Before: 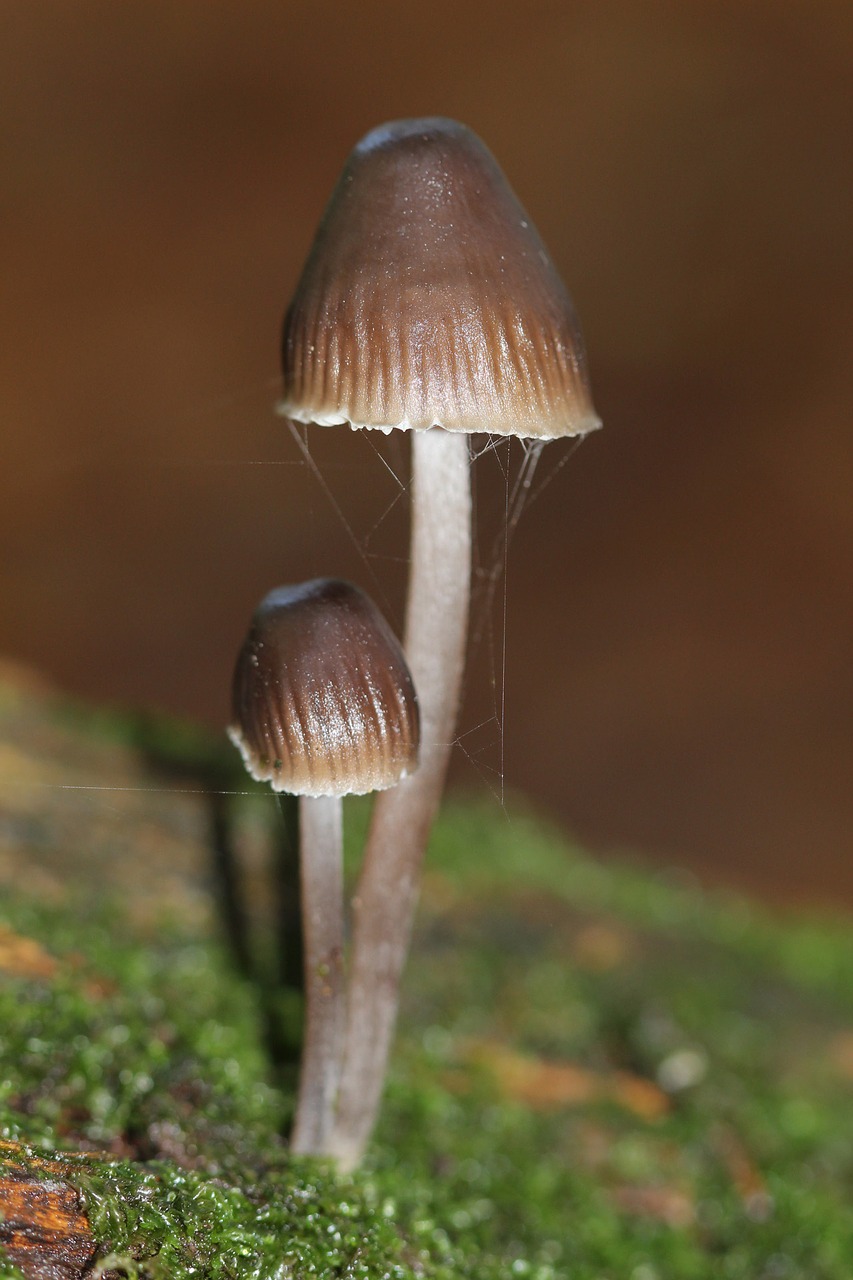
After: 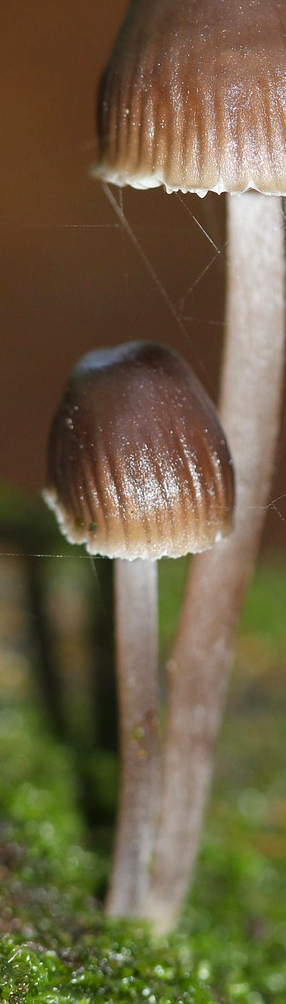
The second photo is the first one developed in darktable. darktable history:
color balance: output saturation 110%
crop and rotate: left 21.77%, top 18.528%, right 44.676%, bottom 2.997%
tone equalizer: on, module defaults
